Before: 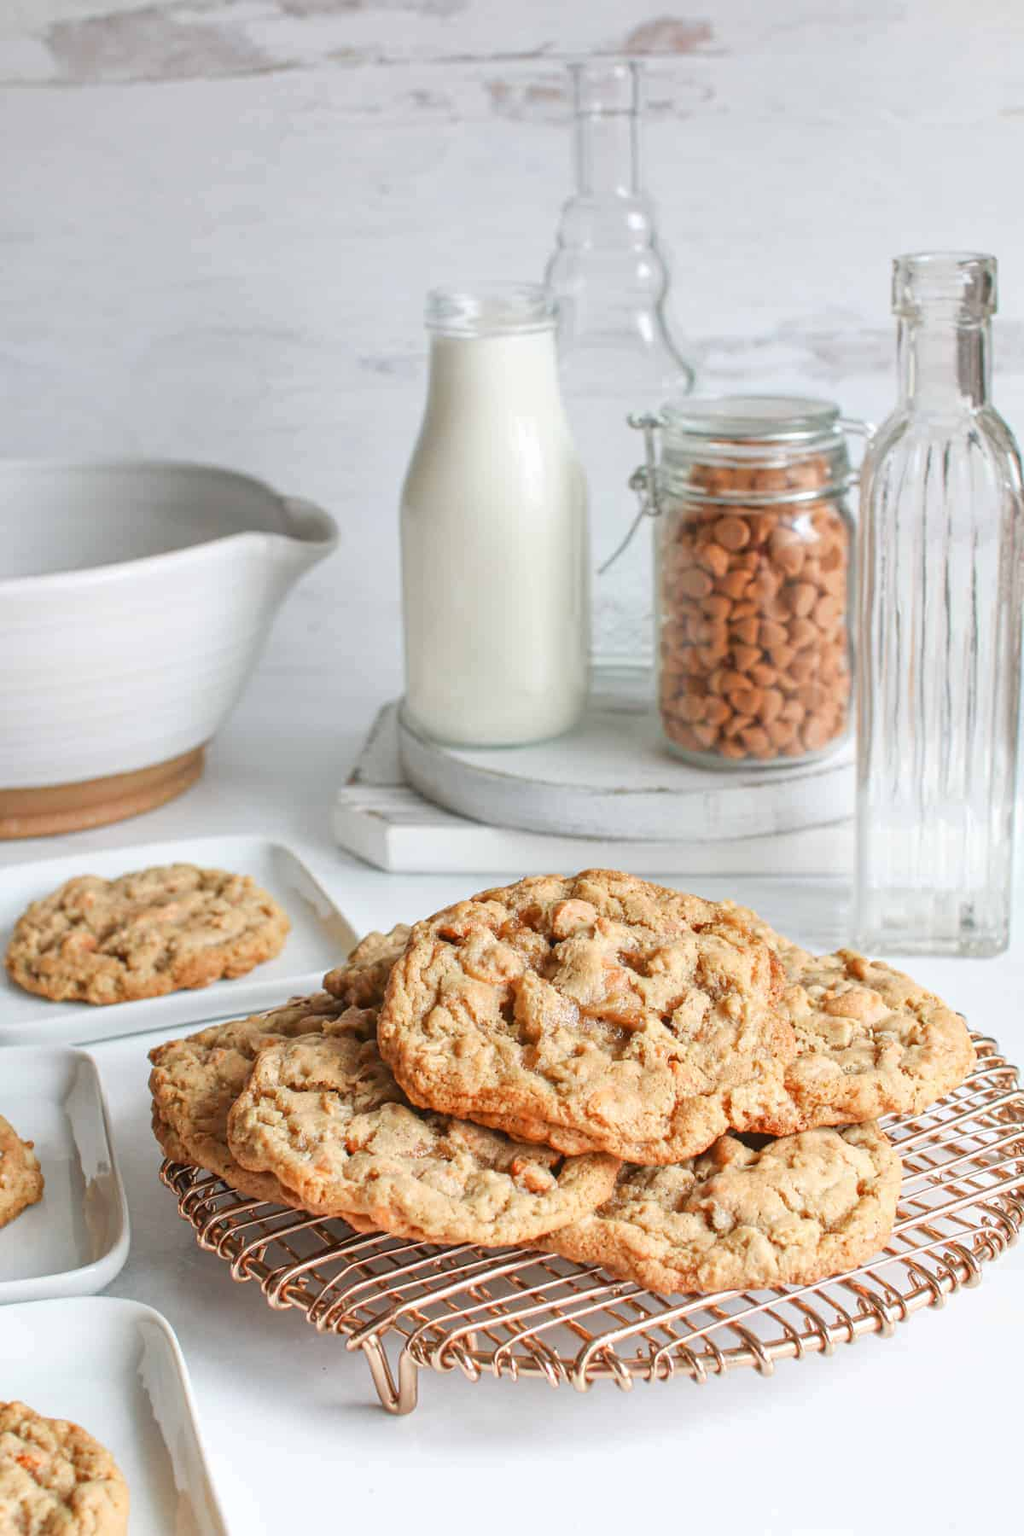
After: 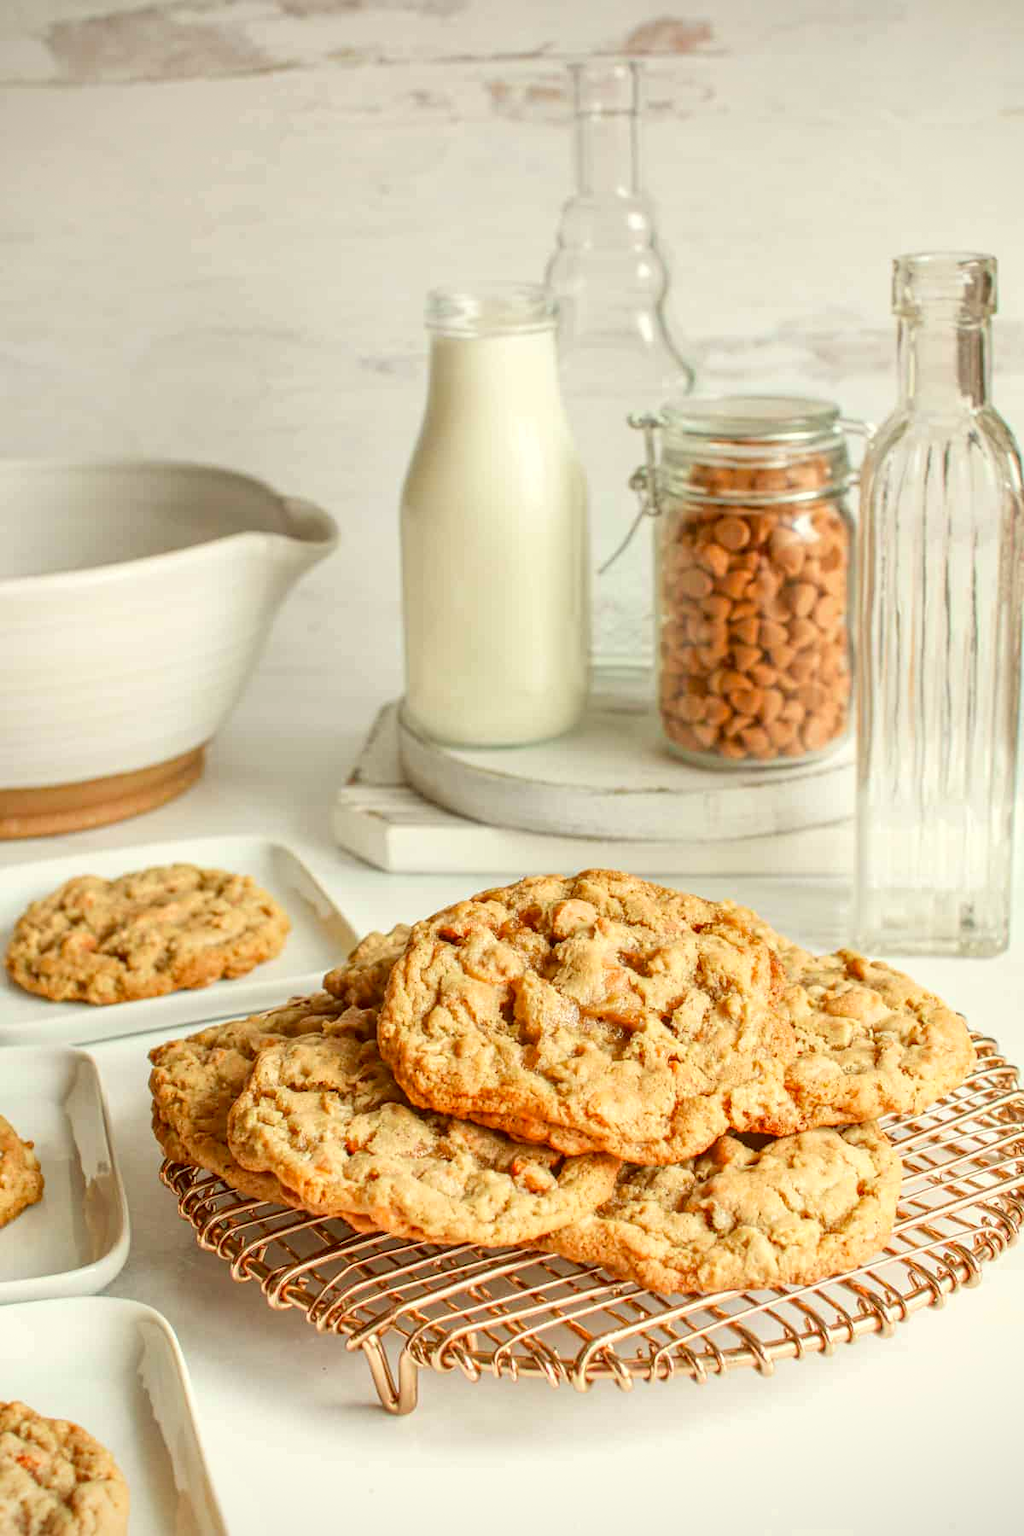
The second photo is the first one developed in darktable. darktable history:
velvia: strength 17%
exposure: compensate highlight preservation false
vignetting: fall-off start 100%, fall-off radius 71%, brightness -0.434, saturation -0.2, width/height ratio 1.178, dithering 8-bit output, unbound false
contrast brightness saturation: contrast 0.07, brightness 0.08, saturation 0.18
local contrast: on, module defaults
color balance: lift [1.001, 1.007, 1, 0.993], gamma [1.023, 1.026, 1.01, 0.974], gain [0.964, 1.059, 1.073, 0.927]
